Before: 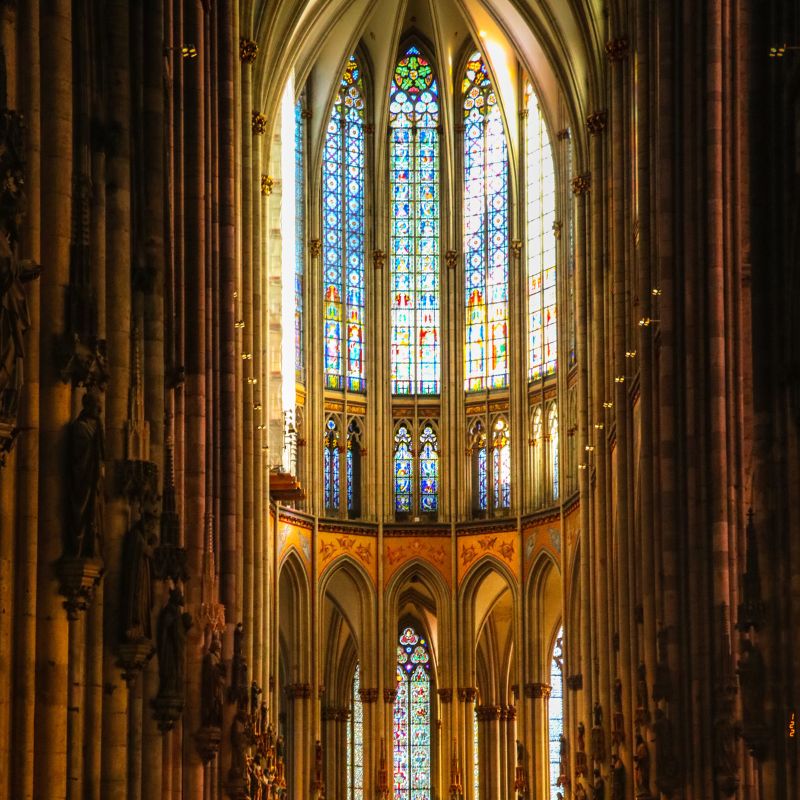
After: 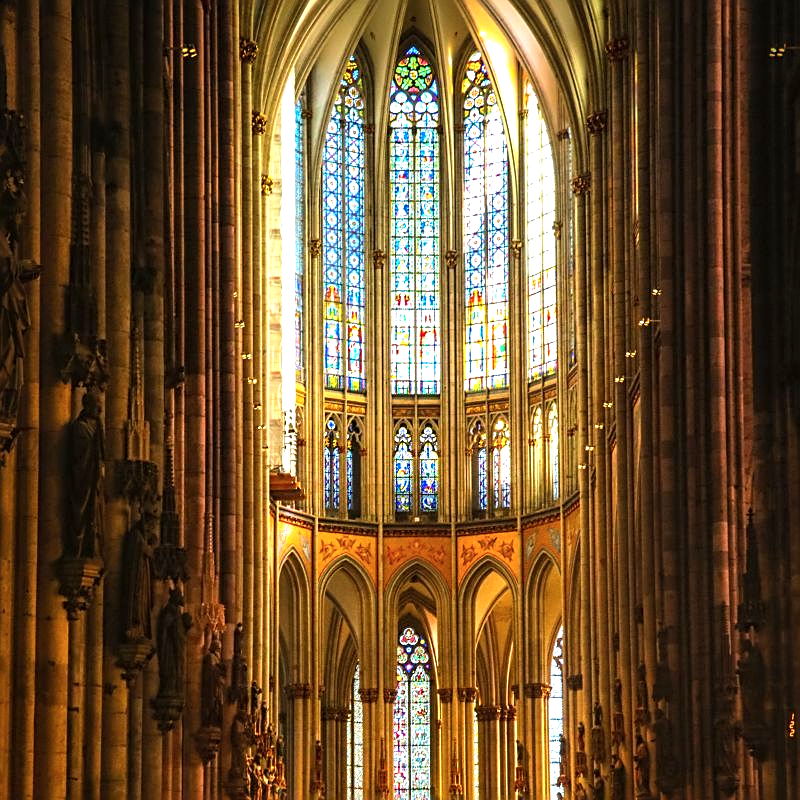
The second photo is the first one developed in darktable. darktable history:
exposure: exposure 0.605 EV, compensate exposure bias true, compensate highlight preservation false
sharpen: on, module defaults
color balance rgb: perceptual saturation grading › global saturation 0.065%
shadows and highlights: radius 329.19, shadows 55.33, highlights -98.72, compress 94.55%, highlights color adjustment 0.637%, soften with gaussian
